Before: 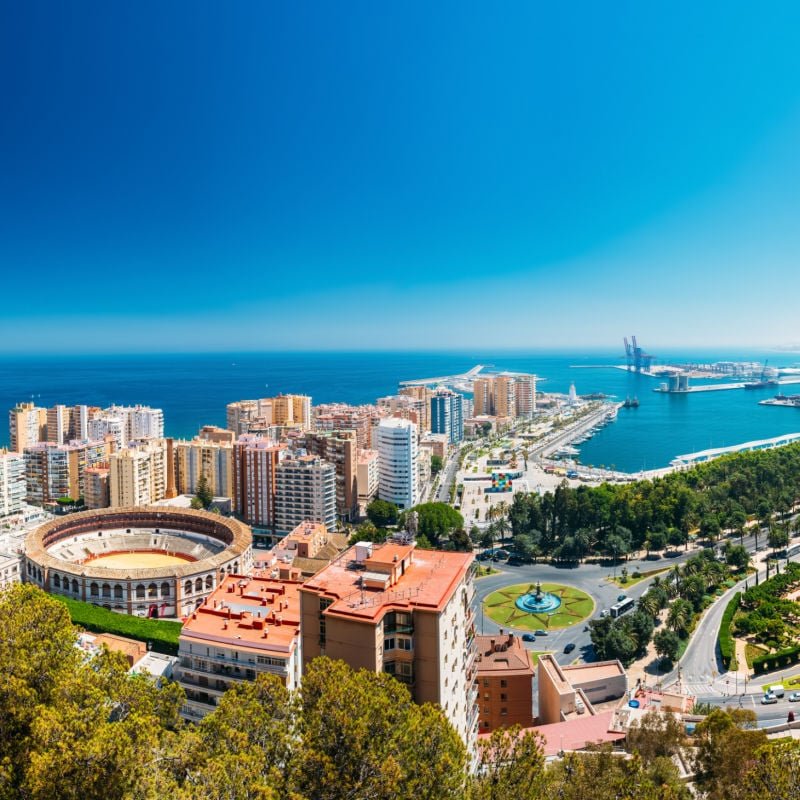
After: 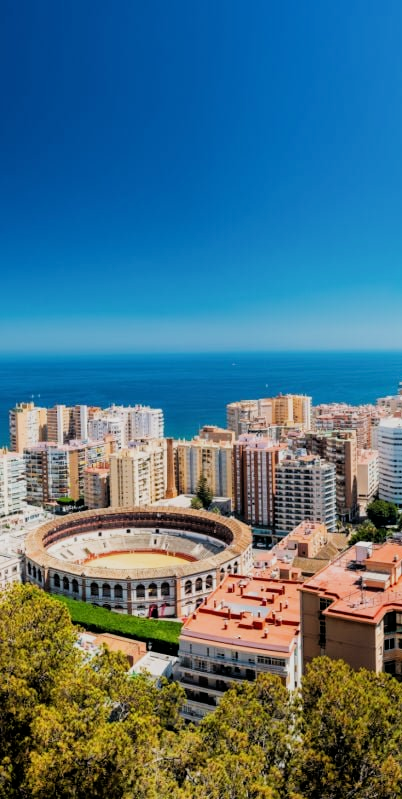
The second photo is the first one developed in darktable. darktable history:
crop and rotate: left 0.003%, top 0%, right 49.655%
filmic rgb: black relative exposure -7.74 EV, white relative exposure 4.4 EV, hardness 3.76, latitude 49.77%, contrast 1.101
